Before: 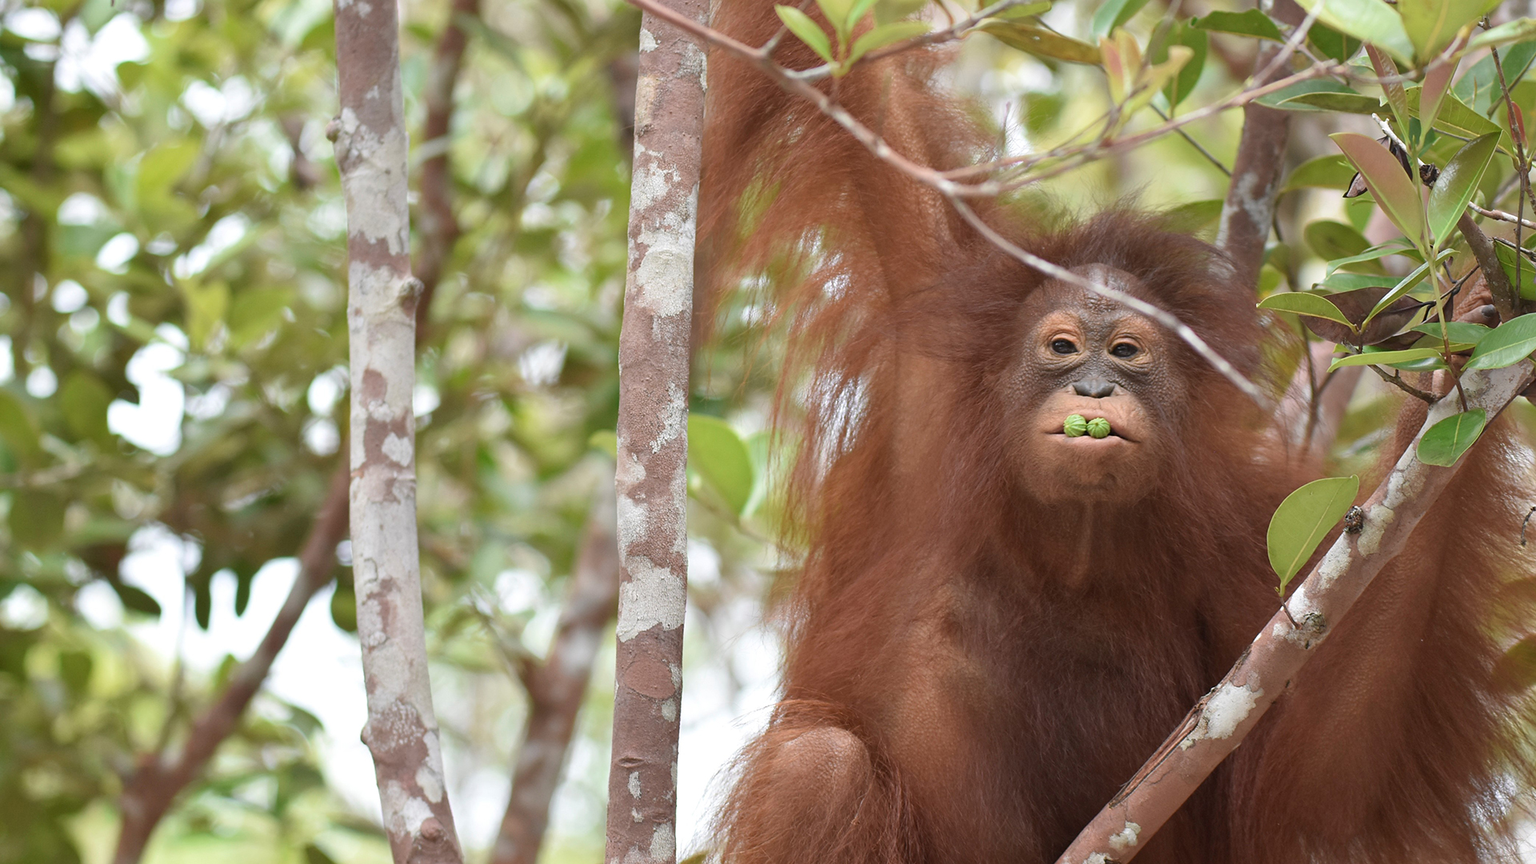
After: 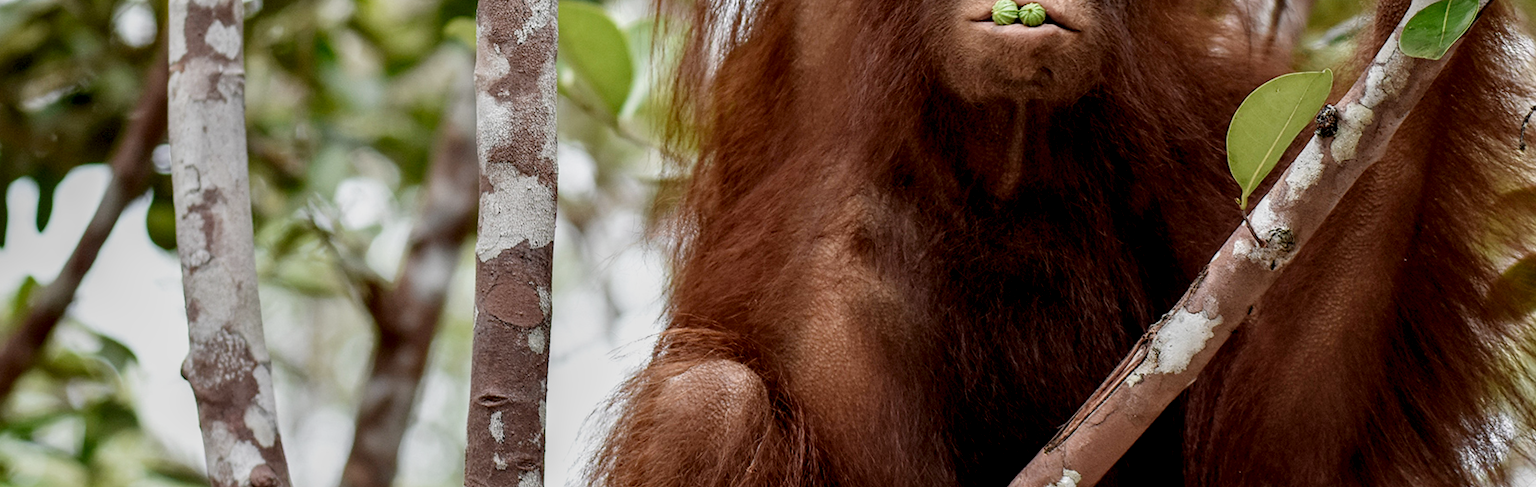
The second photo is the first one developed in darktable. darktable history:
color balance rgb: on, module defaults
crop and rotate: left 13.306%, top 48.129%, bottom 2.928%
filmic rgb: middle gray luminance 29%, black relative exposure -10.3 EV, white relative exposure 5.5 EV, threshold 6 EV, target black luminance 0%, hardness 3.95, latitude 2.04%, contrast 1.132, highlights saturation mix 5%, shadows ↔ highlights balance 15.11%, preserve chrominance no, color science v3 (2019), use custom middle-gray values true, iterations of high-quality reconstruction 0, enable highlight reconstruction true
local contrast: highlights 0%, shadows 0%, detail 182%
